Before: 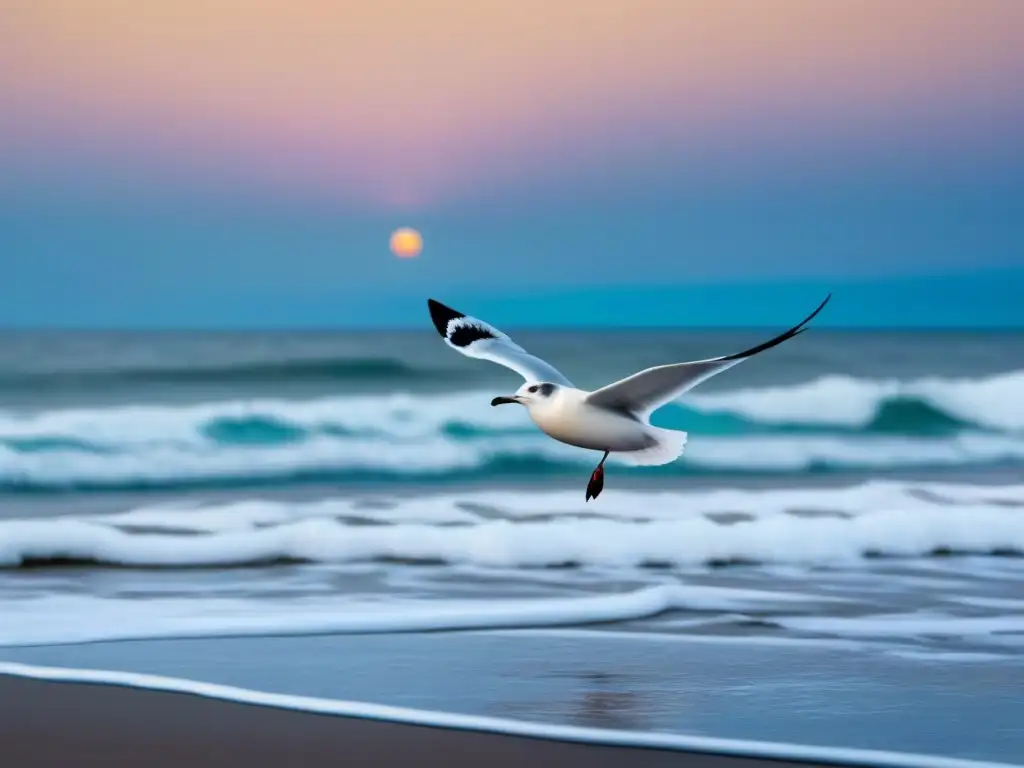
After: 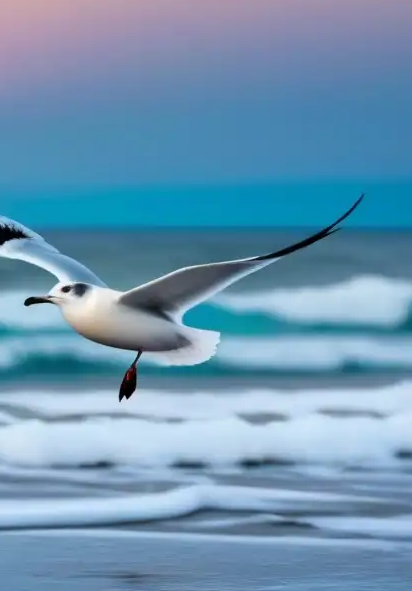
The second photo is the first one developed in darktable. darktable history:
crop: left 45.693%, top 13.151%, right 14.044%, bottom 9.882%
